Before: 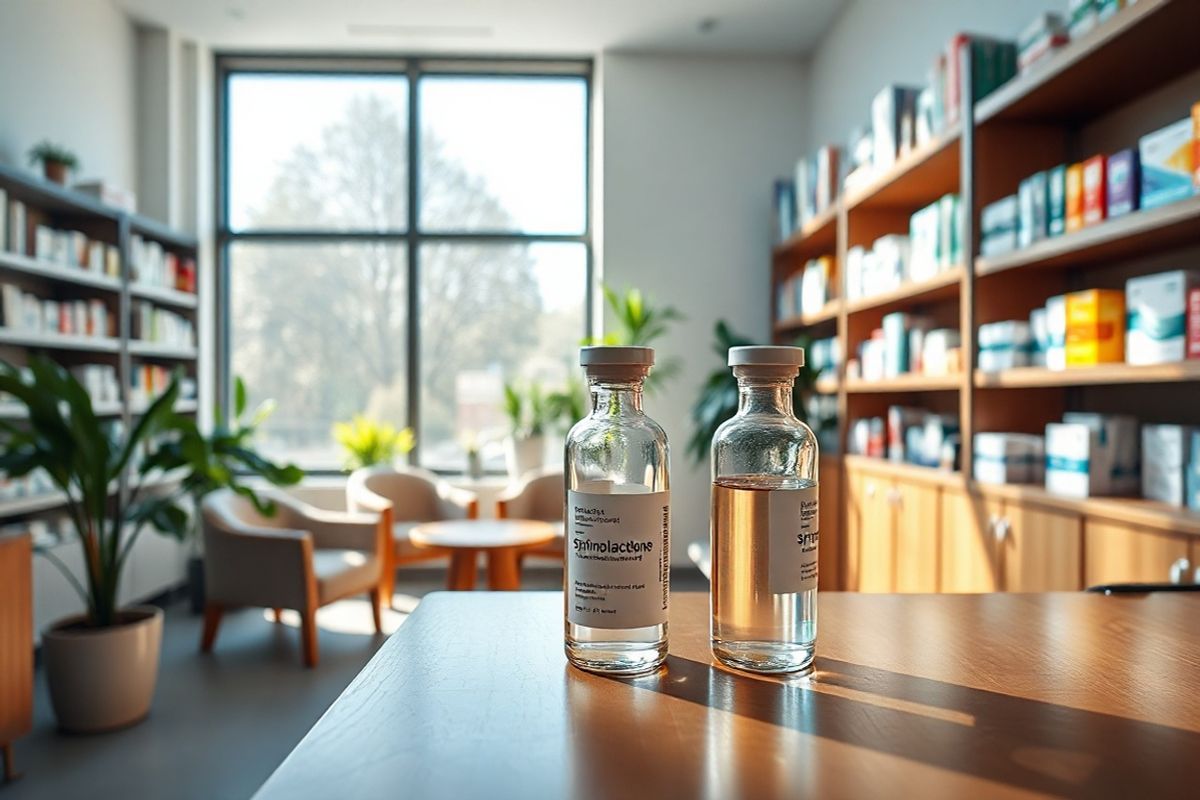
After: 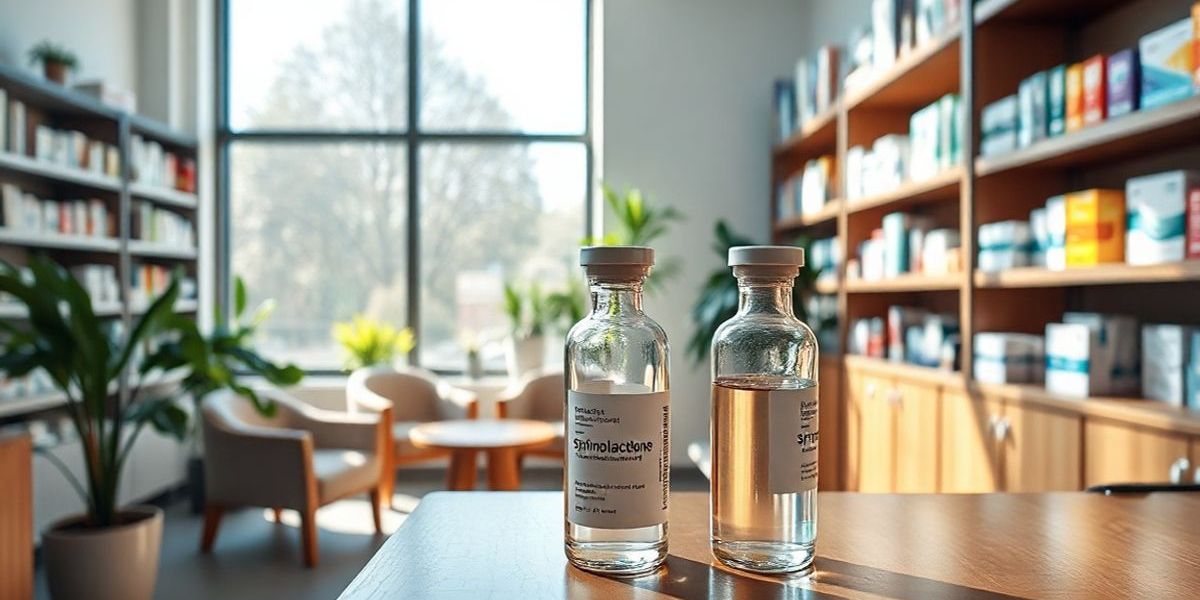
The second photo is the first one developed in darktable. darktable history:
crop and rotate: top 12.5%, bottom 12.5%
color zones: curves: ch0 [(0, 0.5) (0.143, 0.52) (0.286, 0.5) (0.429, 0.5) (0.571, 0.5) (0.714, 0.5) (0.857, 0.5) (1, 0.5)]; ch1 [(0, 0.489) (0.155, 0.45) (0.286, 0.466) (0.429, 0.5) (0.571, 0.5) (0.714, 0.5) (0.857, 0.5) (1, 0.489)]
